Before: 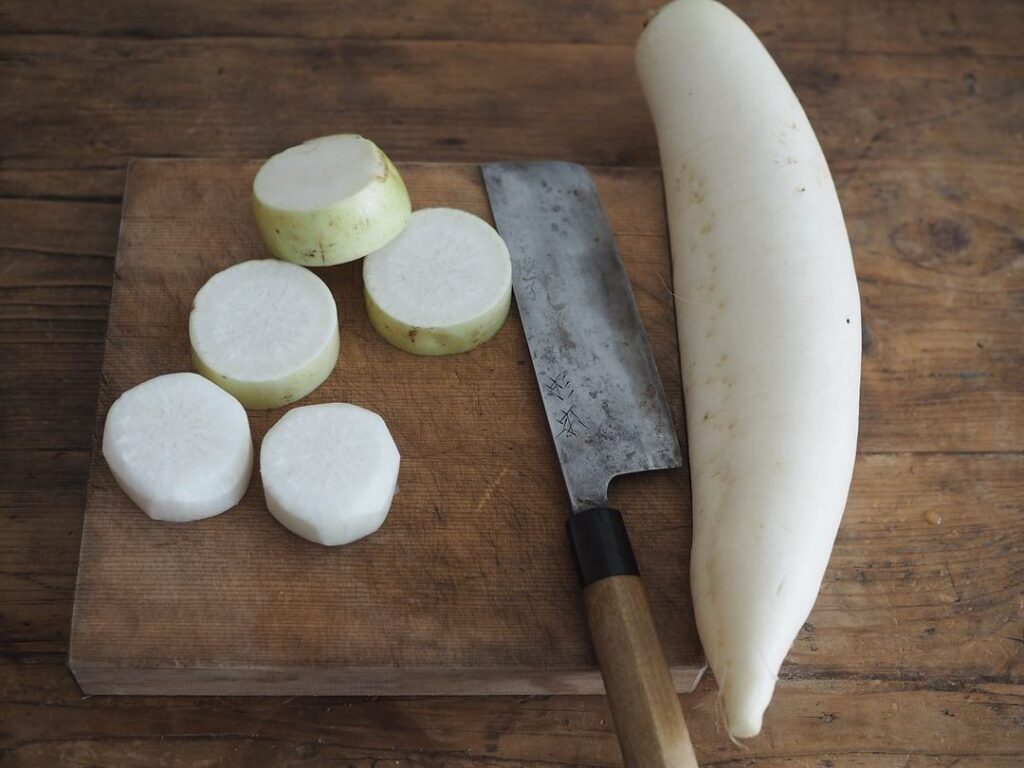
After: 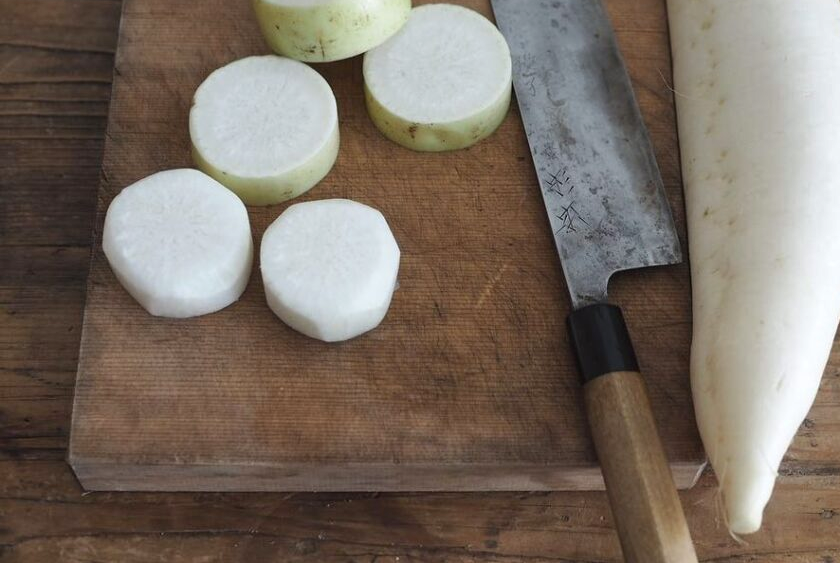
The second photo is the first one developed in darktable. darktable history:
crop: top 26.574%, right 17.961%
shadows and highlights: soften with gaussian
exposure: exposure 0.194 EV, compensate highlight preservation false
